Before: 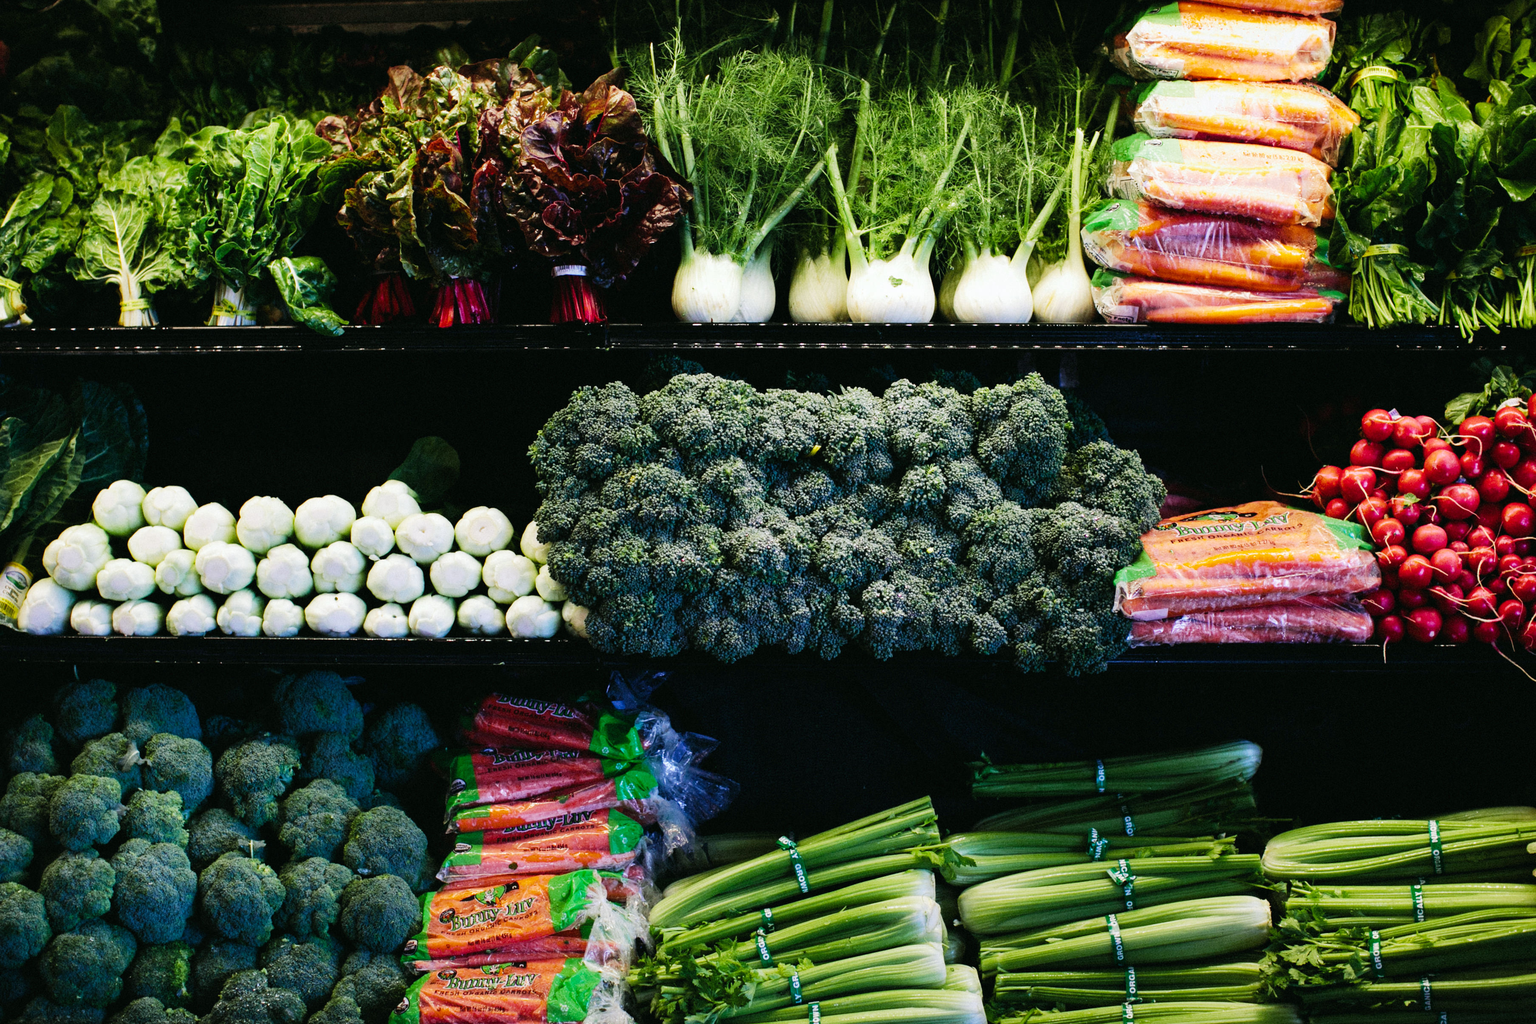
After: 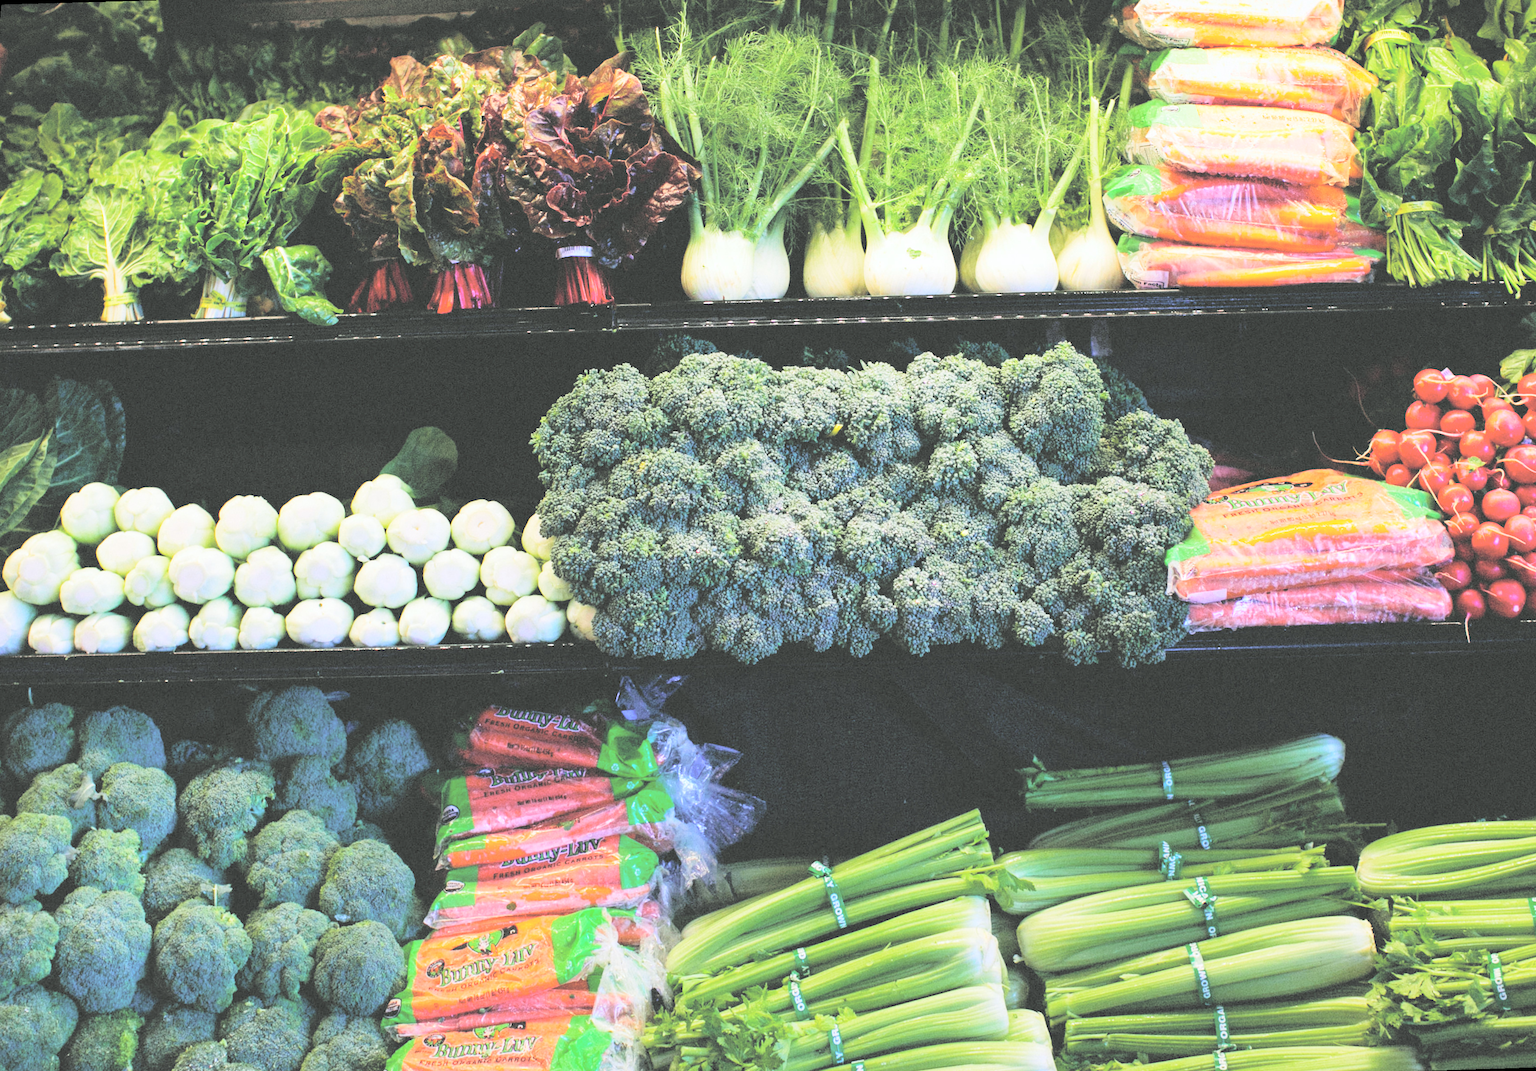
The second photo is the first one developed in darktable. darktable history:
contrast brightness saturation: brightness 1
rotate and perspective: rotation -1.68°, lens shift (vertical) -0.146, crop left 0.049, crop right 0.912, crop top 0.032, crop bottom 0.96
